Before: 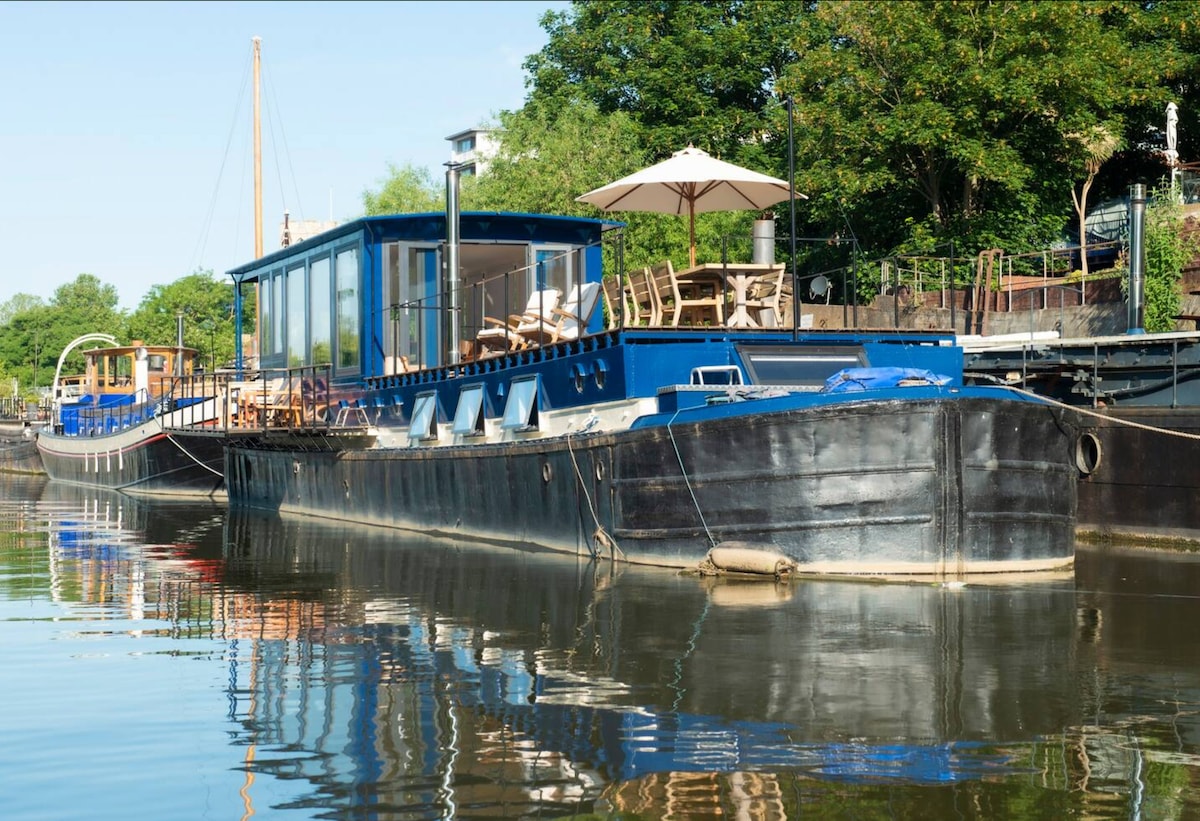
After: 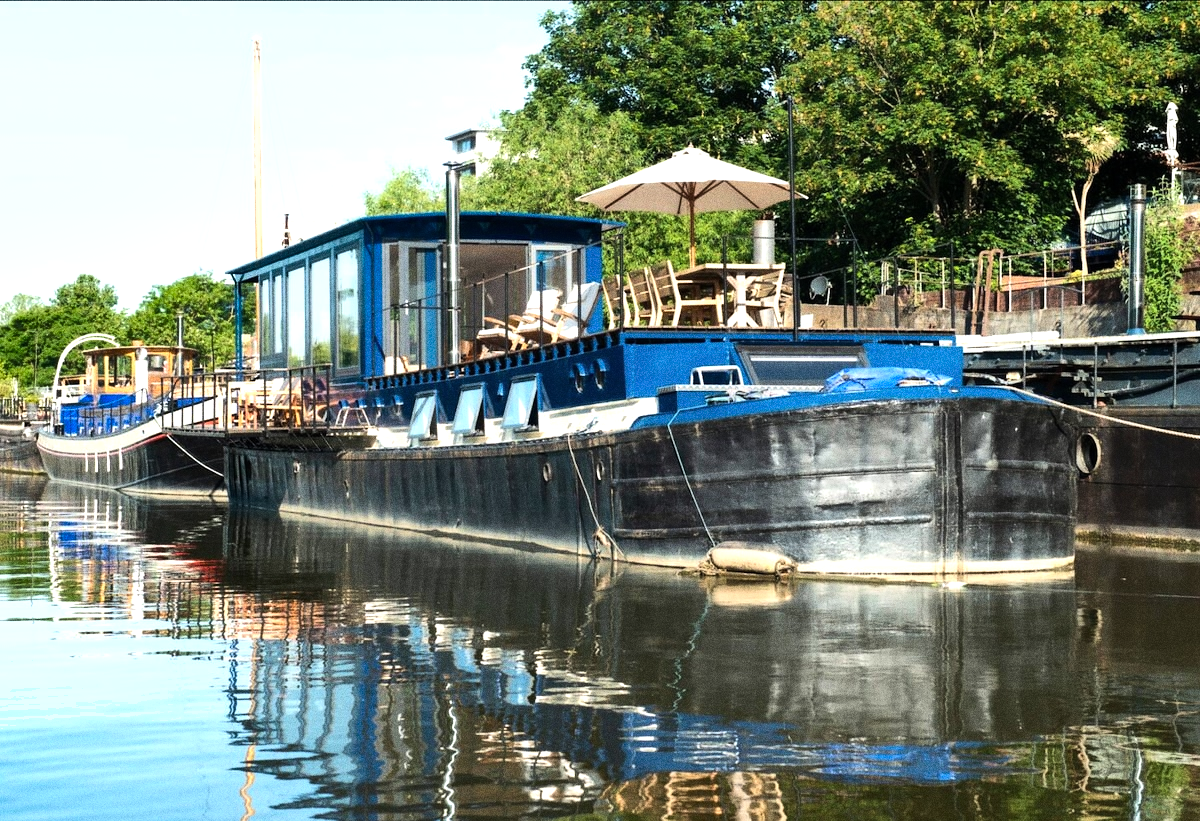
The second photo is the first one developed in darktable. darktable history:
grain: coarseness 11.82 ISO, strength 36.67%, mid-tones bias 74.17%
shadows and highlights: soften with gaussian
tone equalizer: -8 EV -0.75 EV, -7 EV -0.7 EV, -6 EV -0.6 EV, -5 EV -0.4 EV, -3 EV 0.4 EV, -2 EV 0.6 EV, -1 EV 0.7 EV, +0 EV 0.75 EV, edges refinement/feathering 500, mask exposure compensation -1.57 EV, preserve details no
